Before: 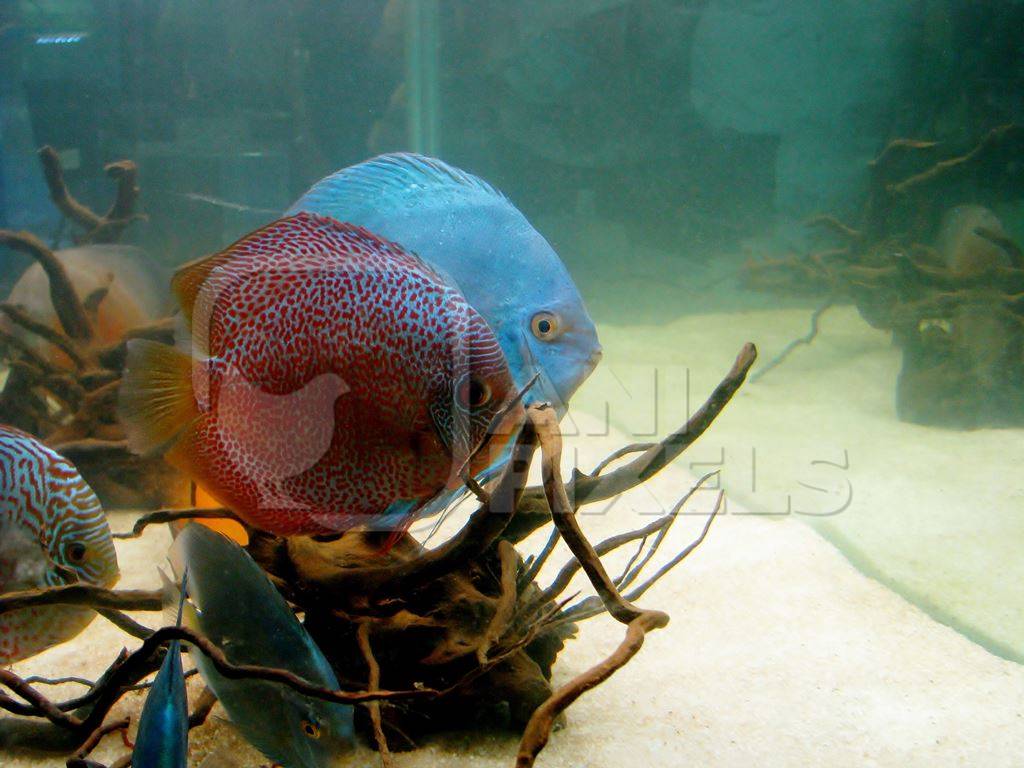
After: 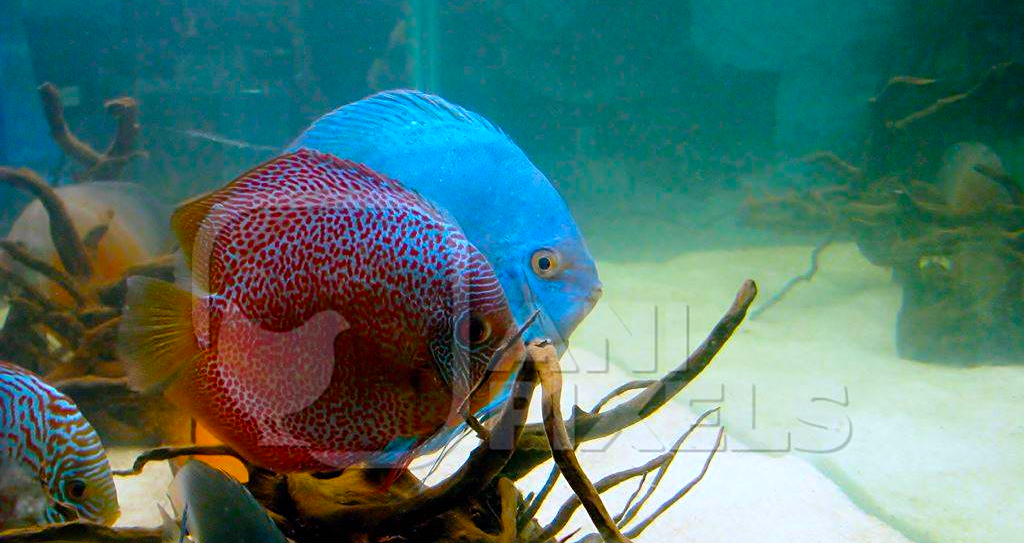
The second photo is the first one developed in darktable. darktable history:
crop and rotate: top 8.293%, bottom 20.996%
color balance rgb: linear chroma grading › global chroma 15%, perceptual saturation grading › global saturation 30%
white balance: emerald 1
color calibration: illuminant as shot in camera, x 0.37, y 0.382, temperature 4313.32 K
sharpen: amount 0.2
tone equalizer: on, module defaults
color correction: highlights b* 3
